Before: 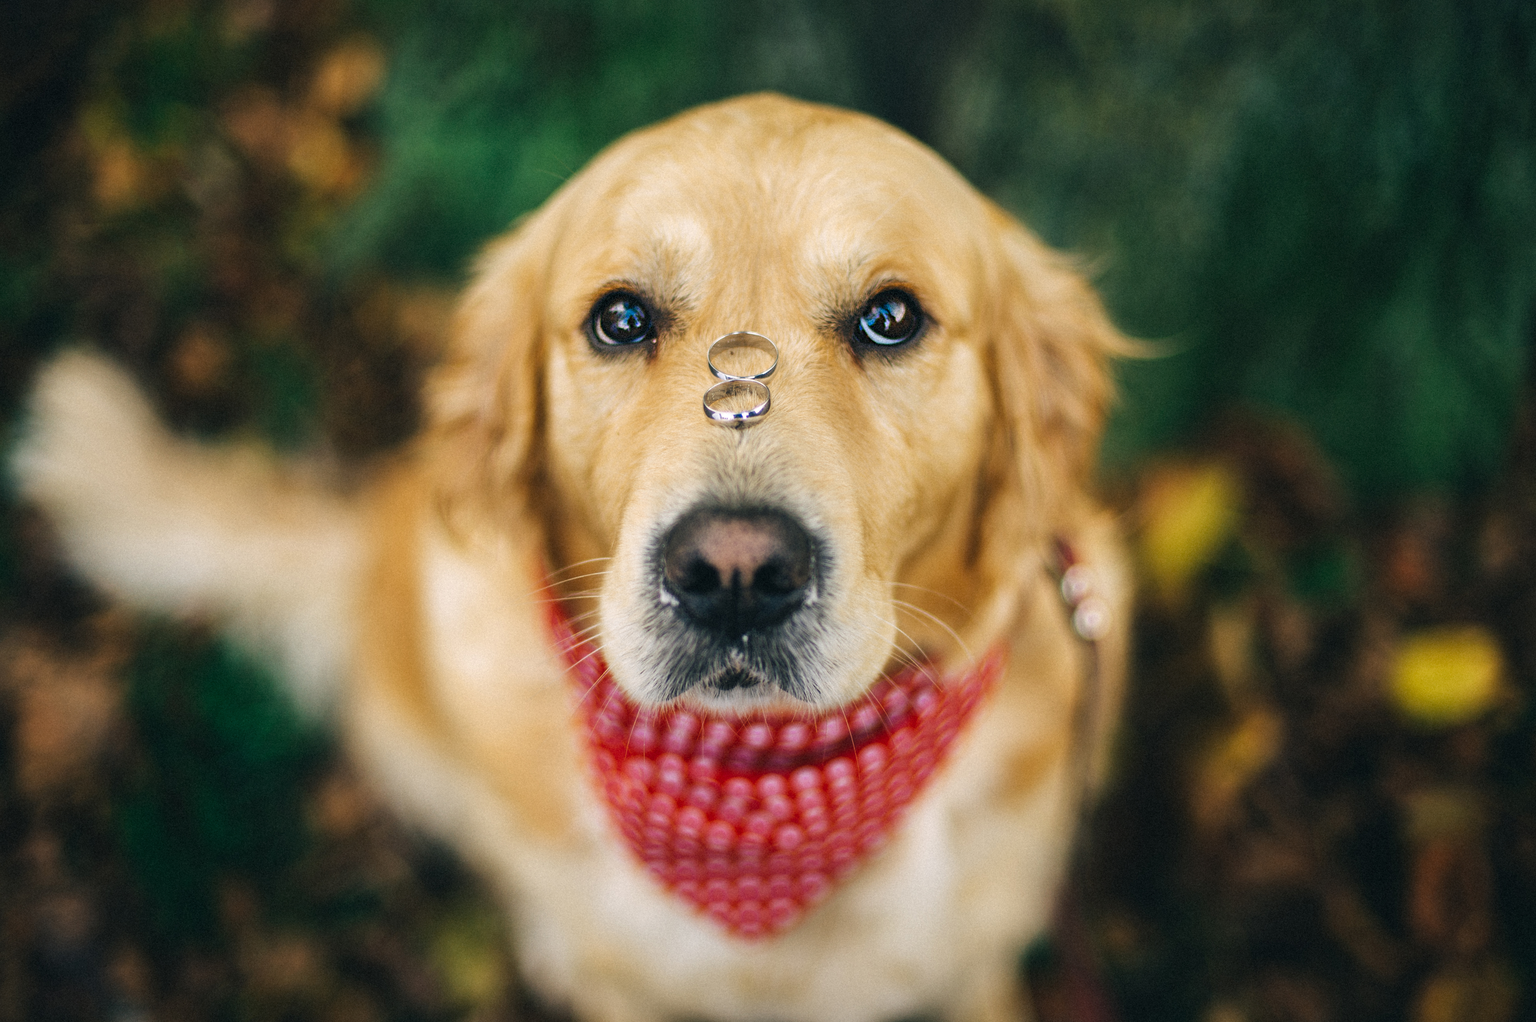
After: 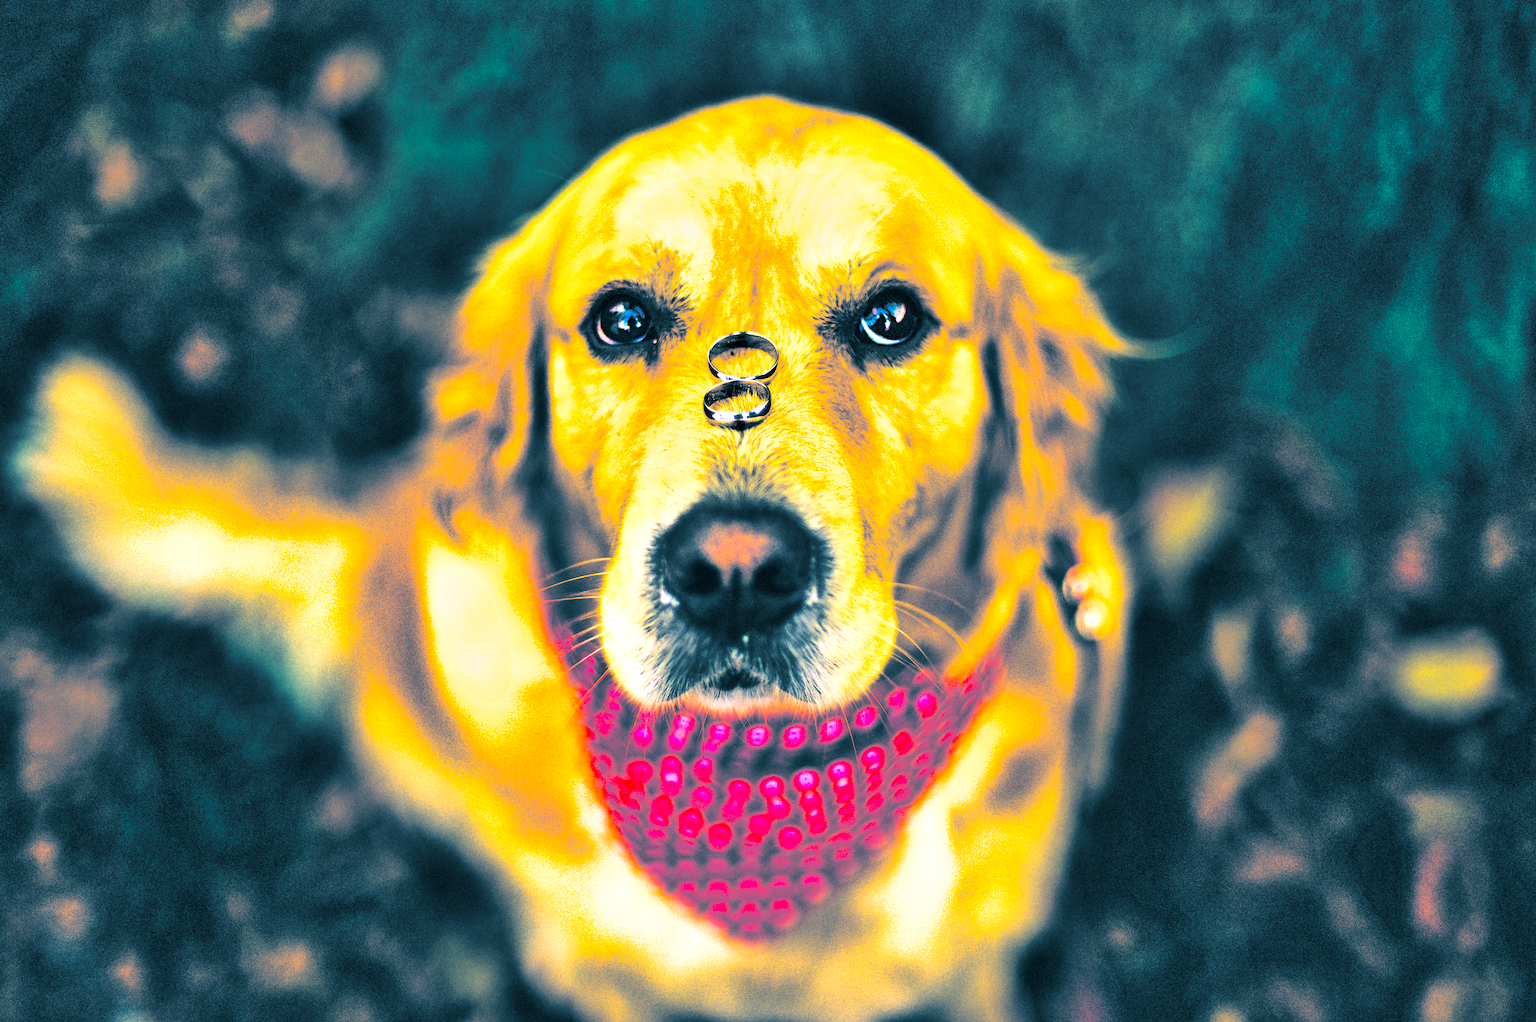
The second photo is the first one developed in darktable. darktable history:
color balance rgb: linear chroma grading › global chroma 42%, perceptual saturation grading › global saturation 42%, perceptual brilliance grading › global brilliance 25%, global vibrance 33%
split-toning: shadows › hue 212.4°, balance -70
shadows and highlights: shadows 75, highlights -60.85, soften with gaussian
contrast brightness saturation: contrast 0.16, saturation 0.32
